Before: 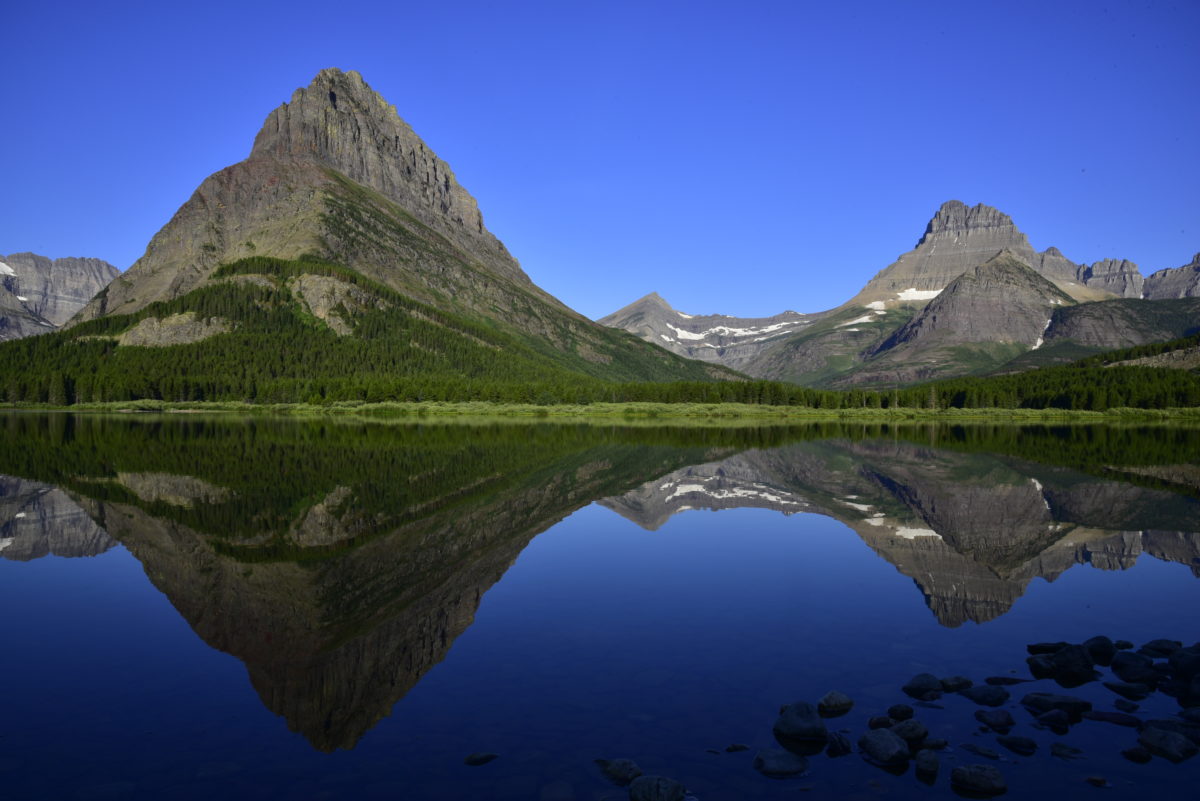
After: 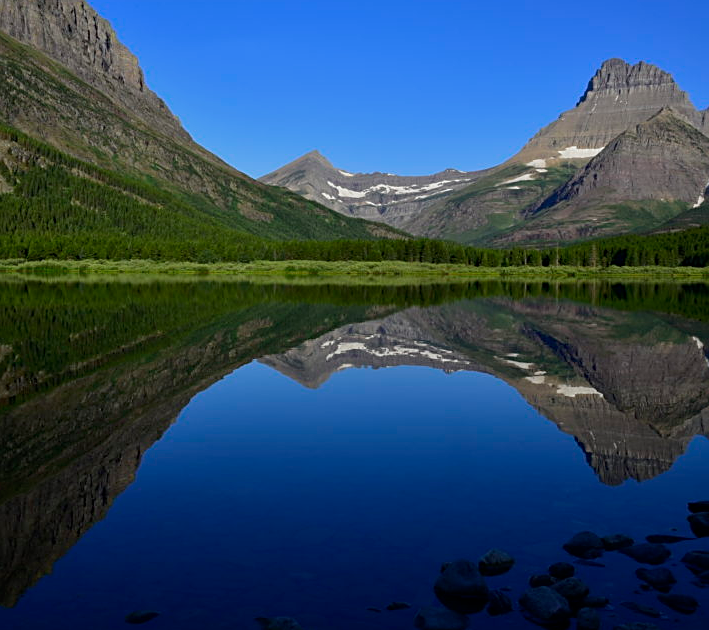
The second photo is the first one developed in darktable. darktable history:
shadows and highlights: radius 121.13, shadows 21.4, white point adjustment -9.72, highlights -14.39, soften with gaussian
crop and rotate: left 28.256%, top 17.734%, right 12.656%, bottom 3.573%
sharpen: on, module defaults
